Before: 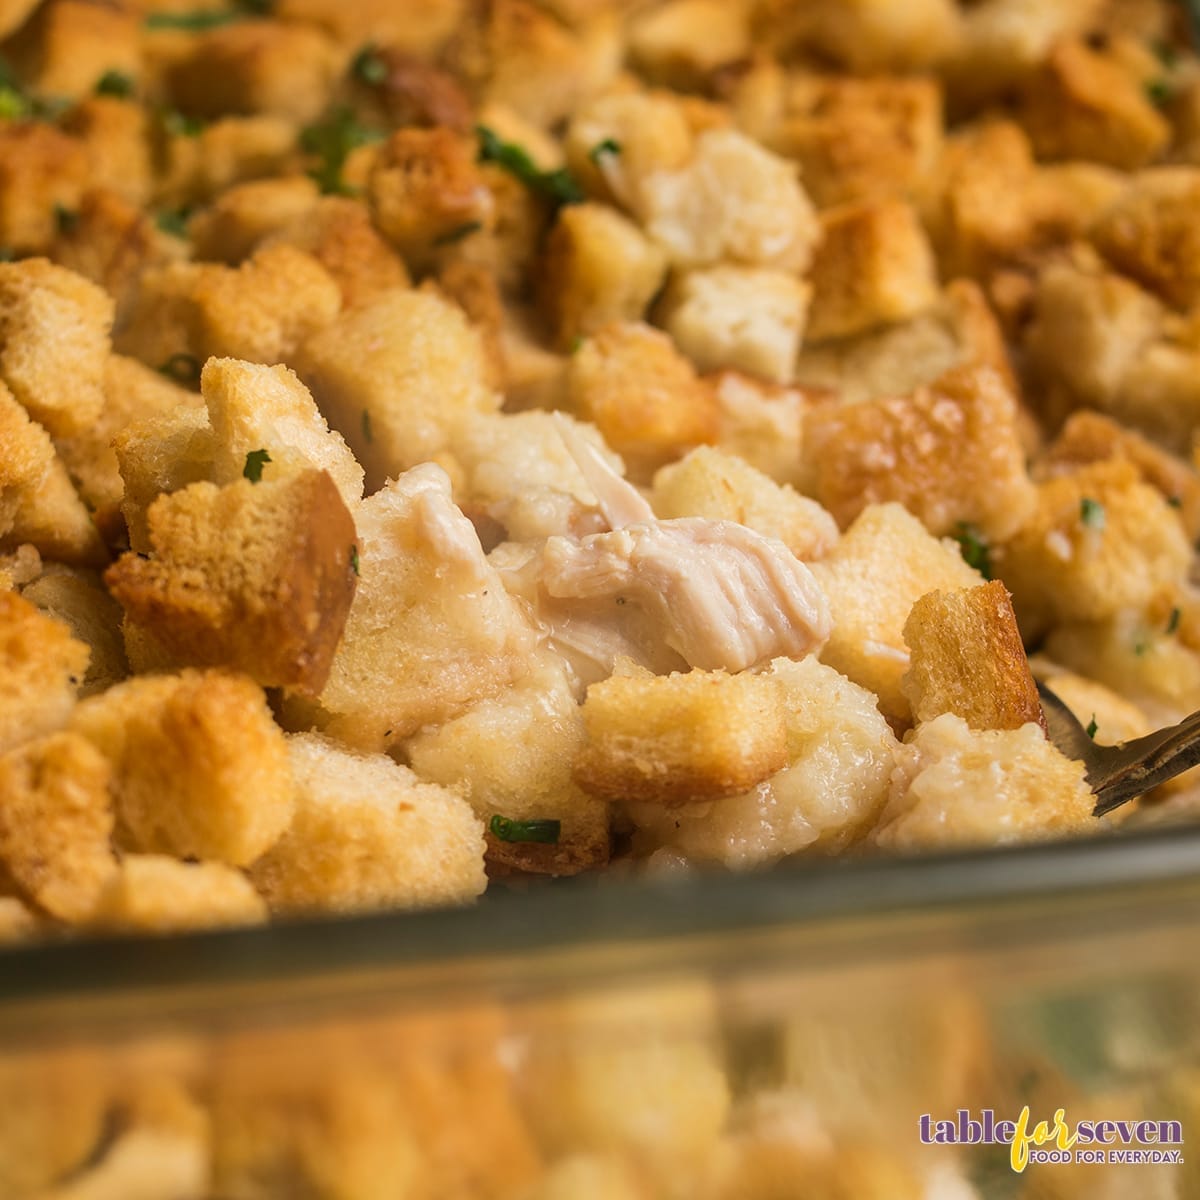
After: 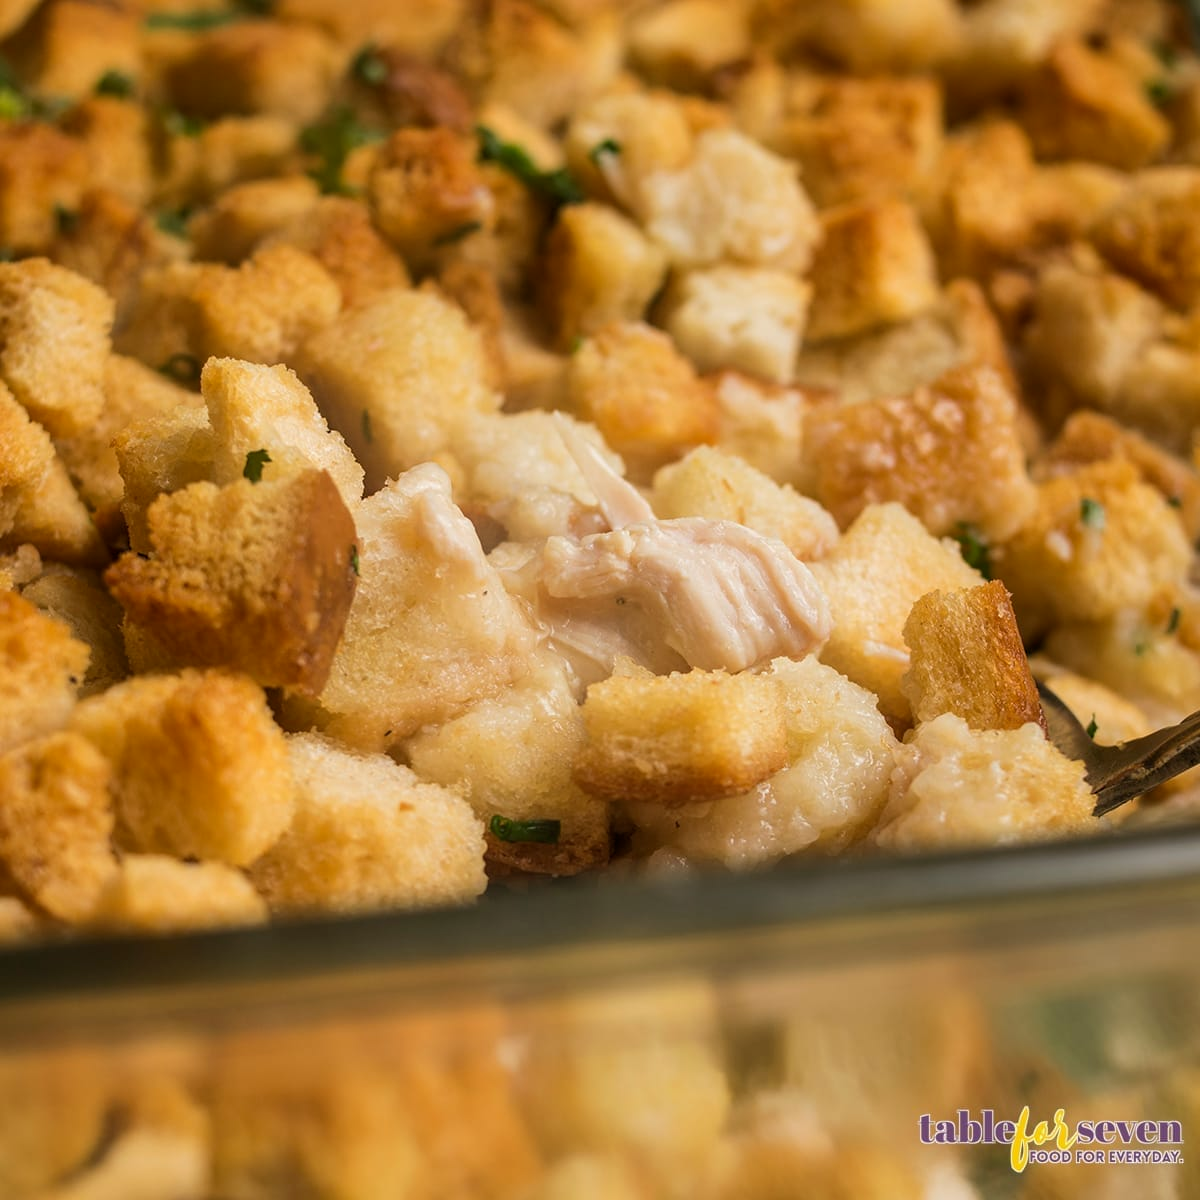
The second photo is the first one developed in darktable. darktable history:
exposure: black level correction 0.001, exposure -0.205 EV, compensate exposure bias true, compensate highlight preservation false
levels: levels [0.016, 0.484, 0.953]
